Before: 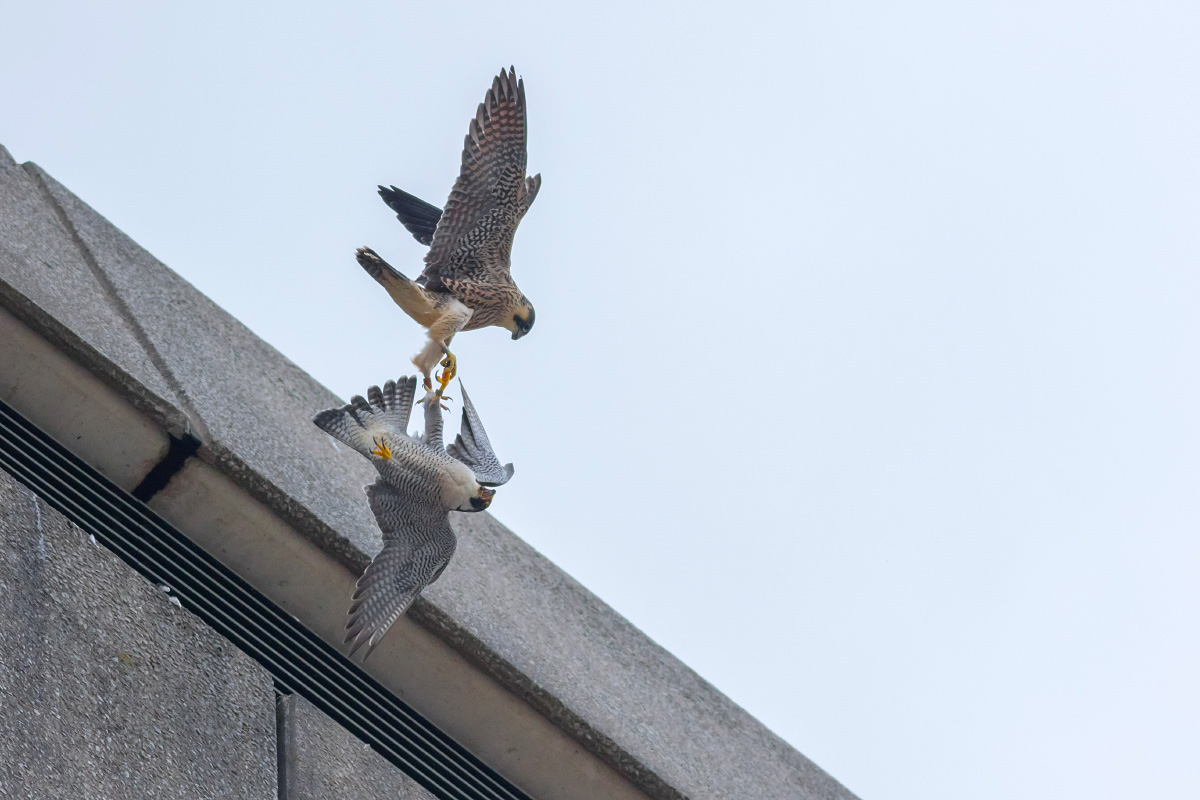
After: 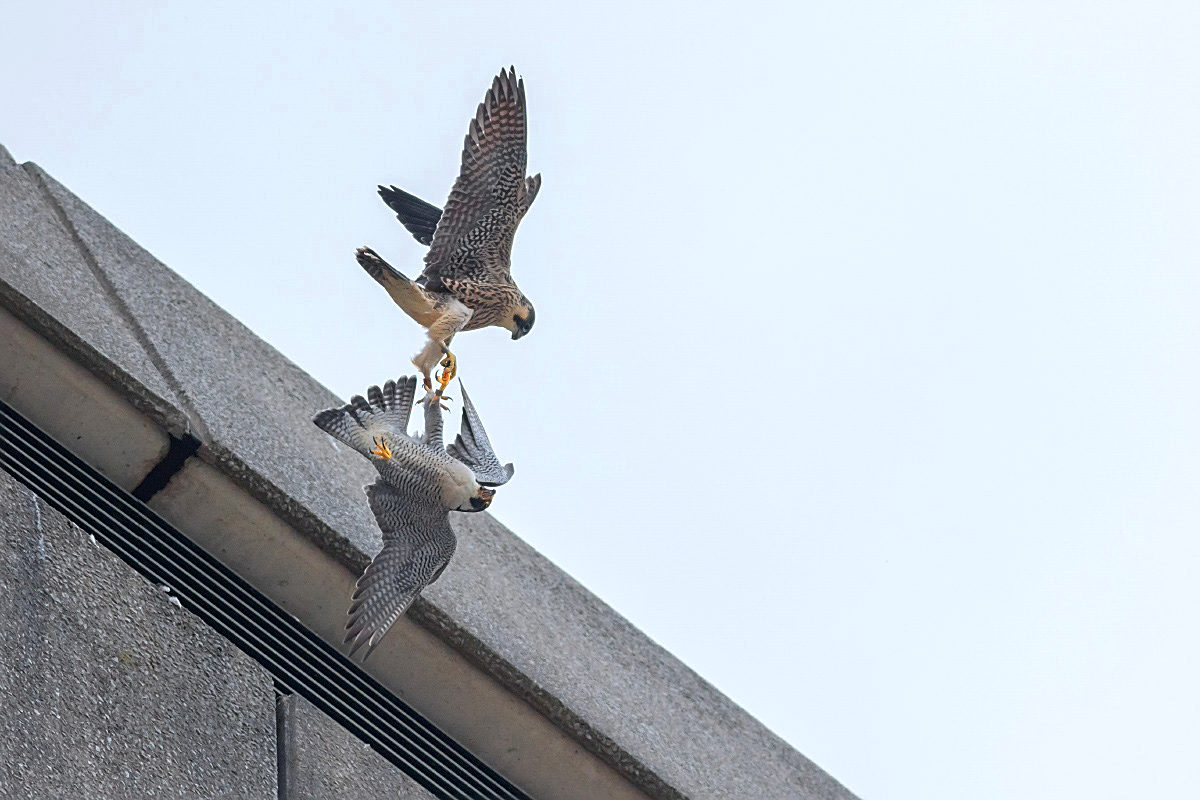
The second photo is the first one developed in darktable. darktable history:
color zones: curves: ch0 [(0.018, 0.548) (0.197, 0.654) (0.425, 0.447) (0.605, 0.658) (0.732, 0.579)]; ch1 [(0.105, 0.531) (0.224, 0.531) (0.386, 0.39) (0.618, 0.456) (0.732, 0.456) (0.956, 0.421)]; ch2 [(0.039, 0.583) (0.215, 0.465) (0.399, 0.544) (0.465, 0.548) (0.614, 0.447) (0.724, 0.43) (0.882, 0.623) (0.956, 0.632)]
sharpen: on, module defaults
